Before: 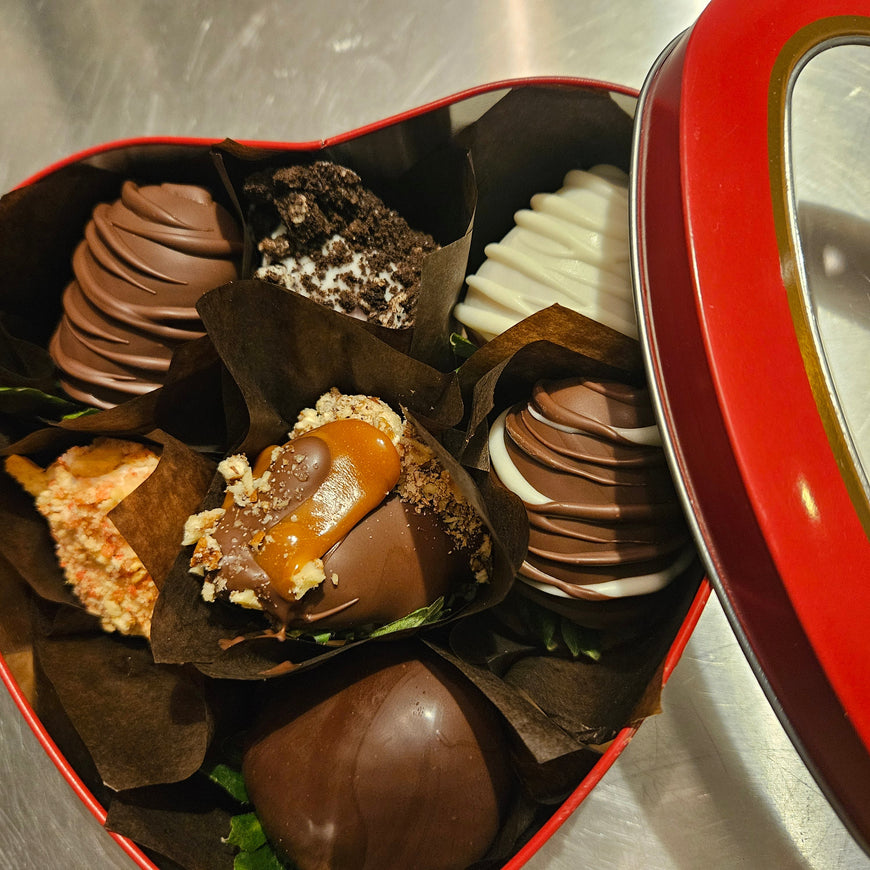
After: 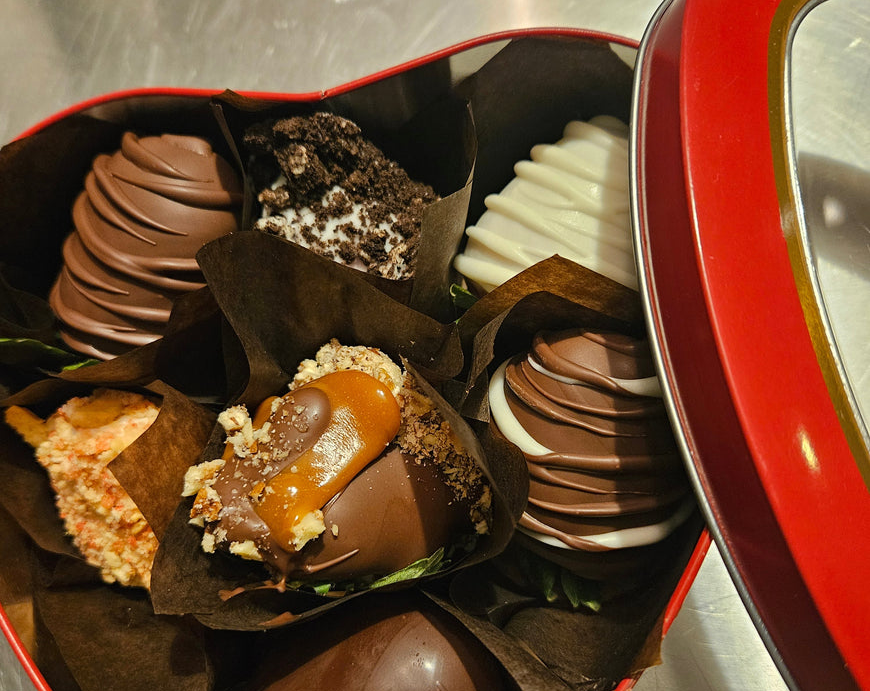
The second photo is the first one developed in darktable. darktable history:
crop and rotate: top 5.654%, bottom 14.864%
